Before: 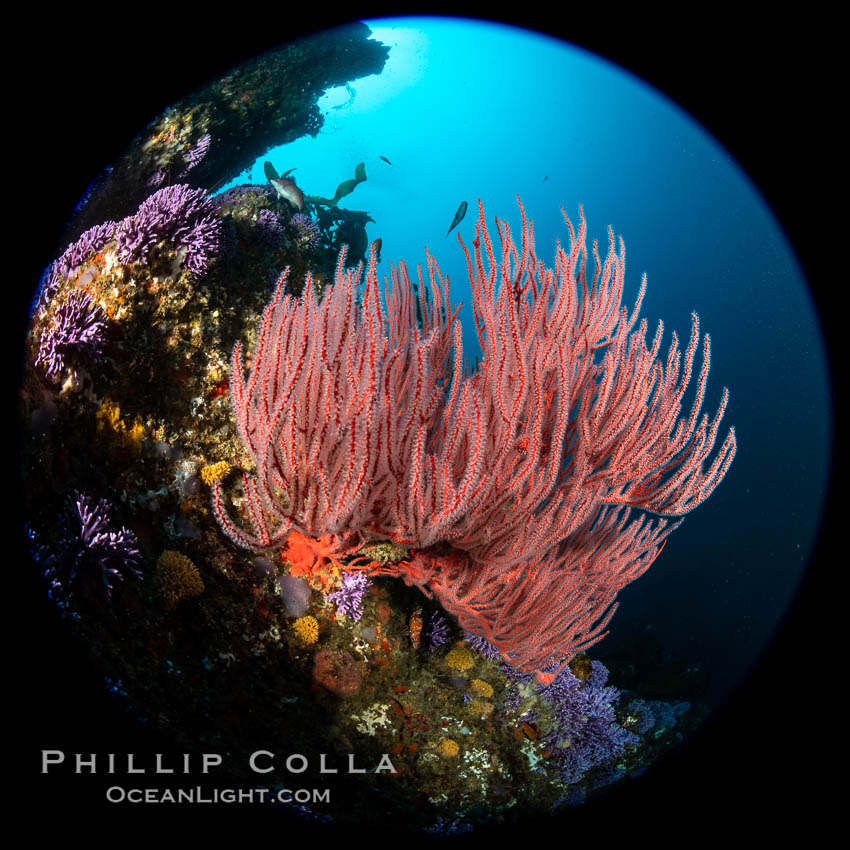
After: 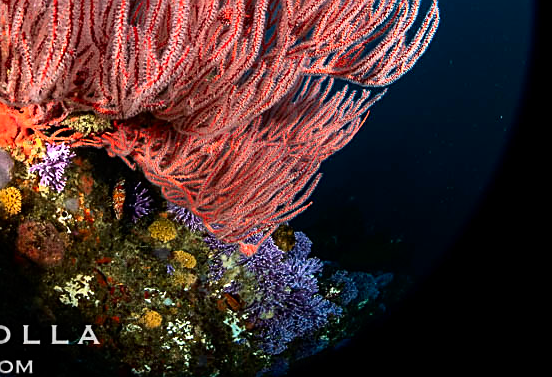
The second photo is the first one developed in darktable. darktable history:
contrast brightness saturation: contrast 0.152, brightness -0.009, saturation 0.098
crop and rotate: left 35.013%, top 50.631%, bottom 4.95%
sharpen: on, module defaults
tone equalizer: -8 EV -0.411 EV, -7 EV -0.419 EV, -6 EV -0.323 EV, -5 EV -0.233 EV, -3 EV 0.249 EV, -2 EV 0.346 EV, -1 EV 0.413 EV, +0 EV 0.402 EV
